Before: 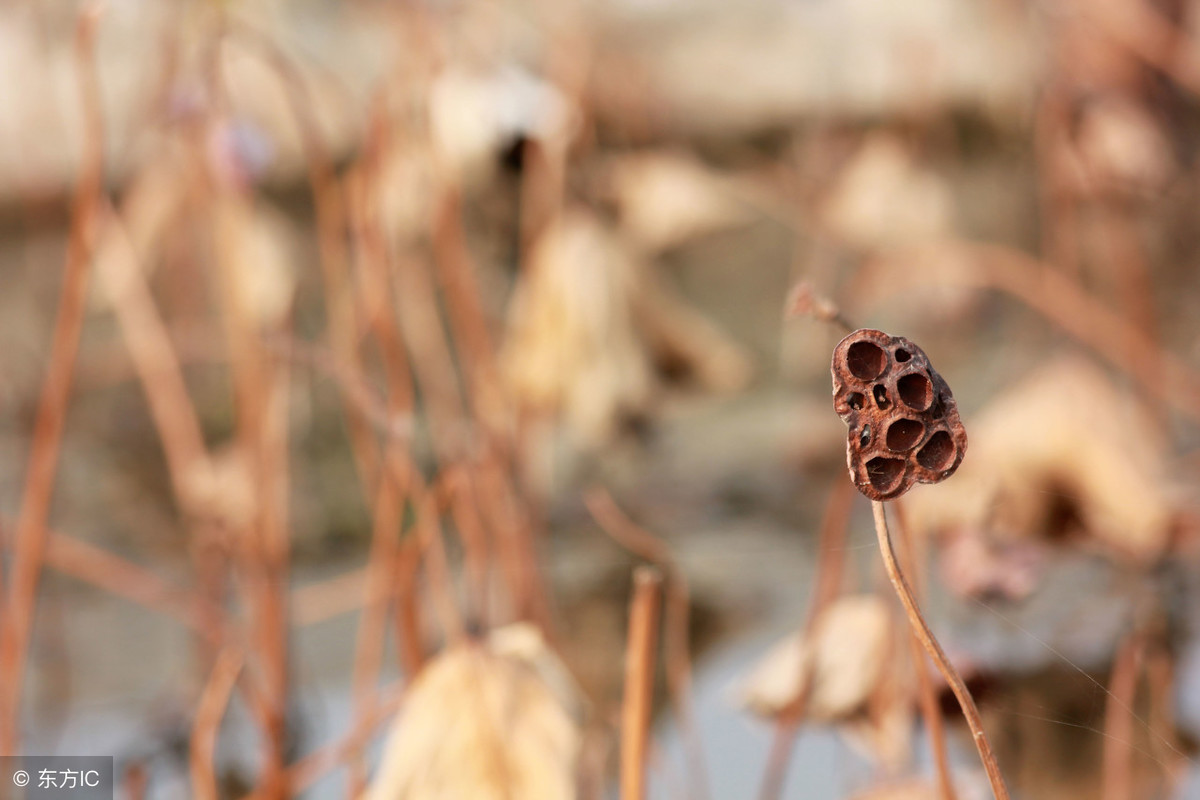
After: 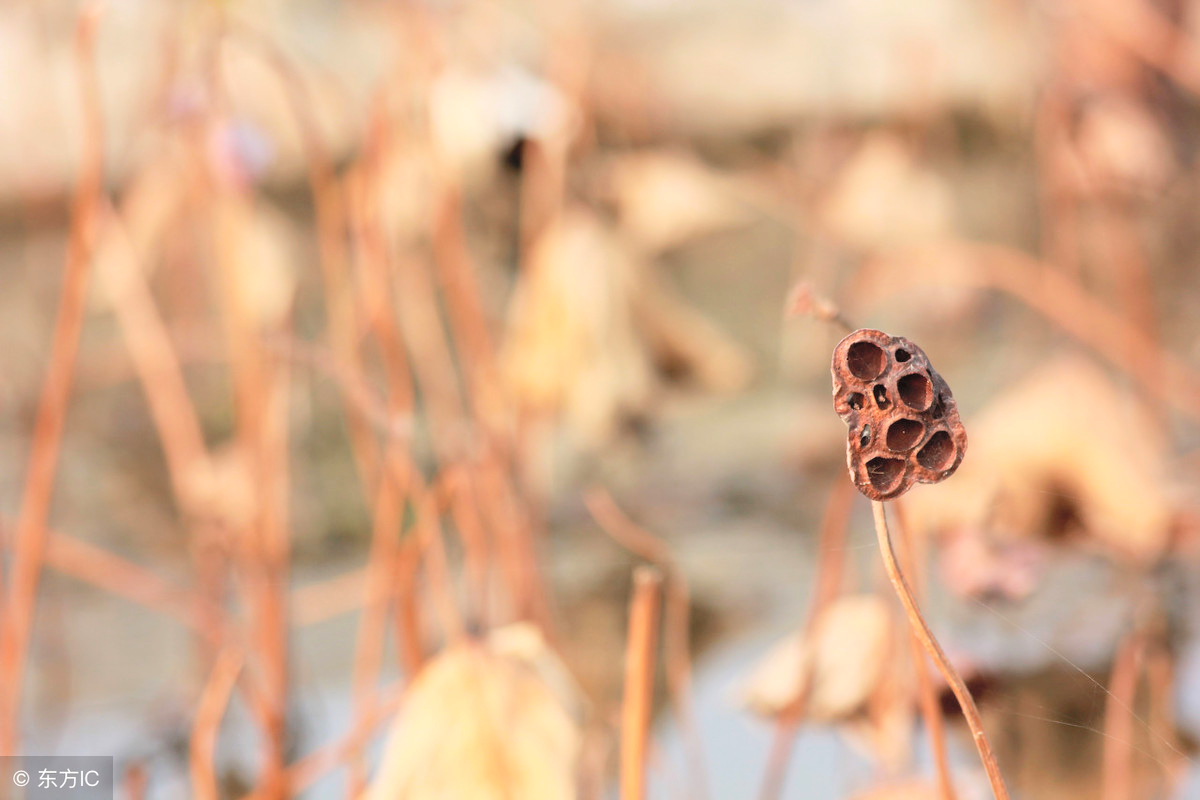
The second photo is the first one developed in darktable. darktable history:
contrast brightness saturation: contrast 0.101, brightness 0.306, saturation 0.144
